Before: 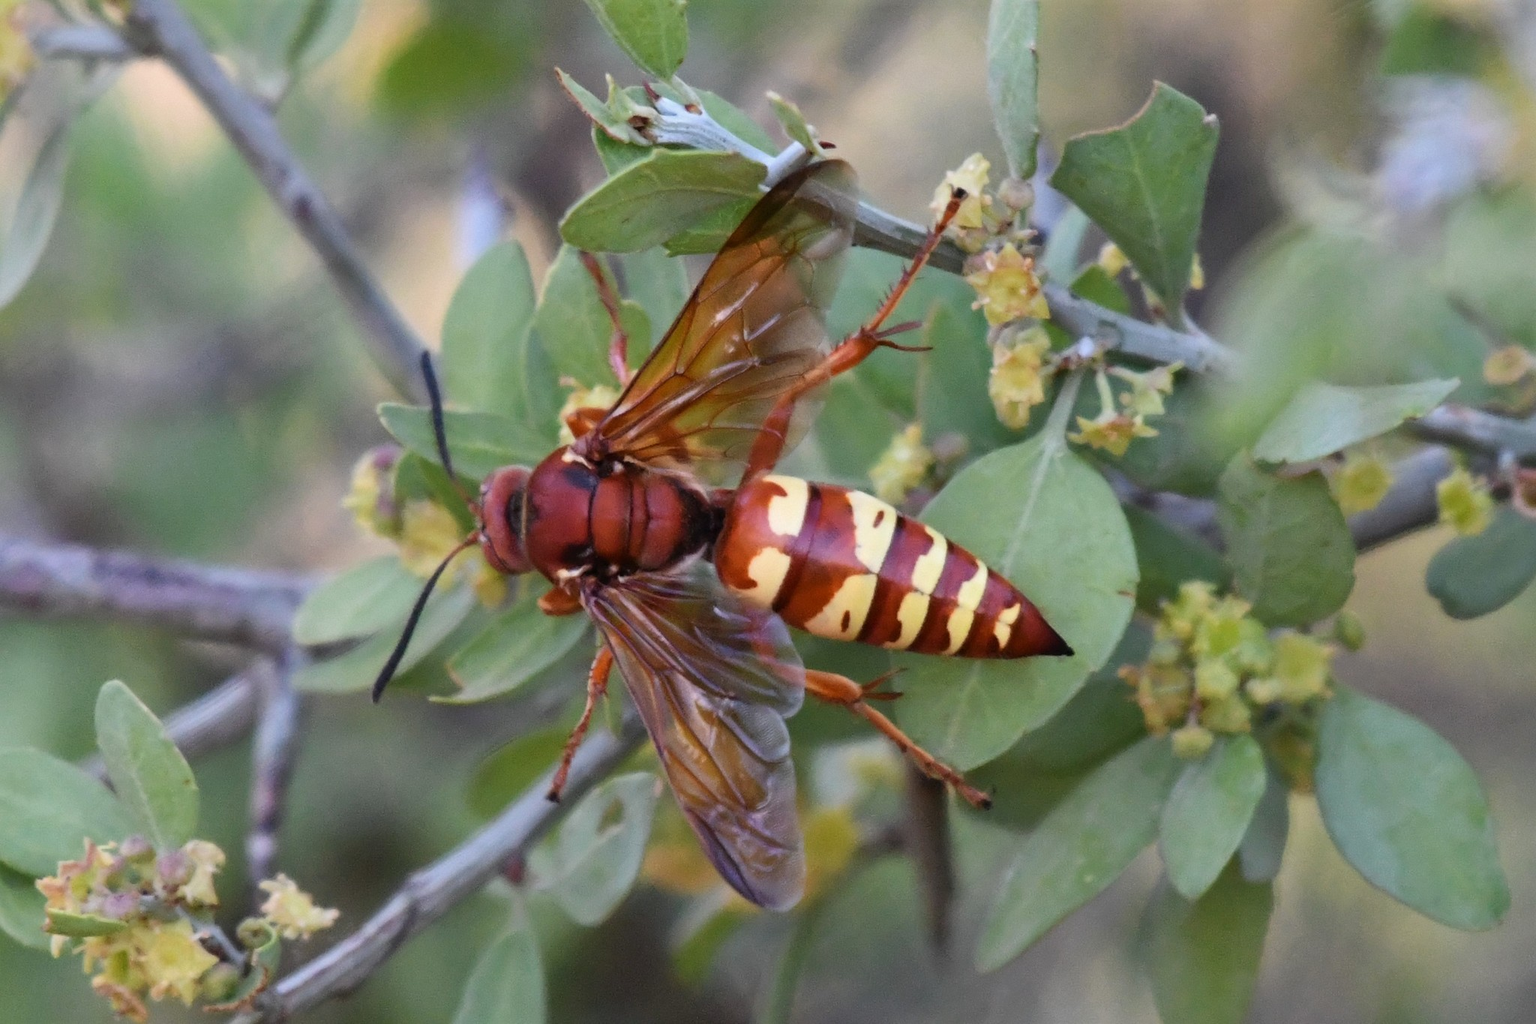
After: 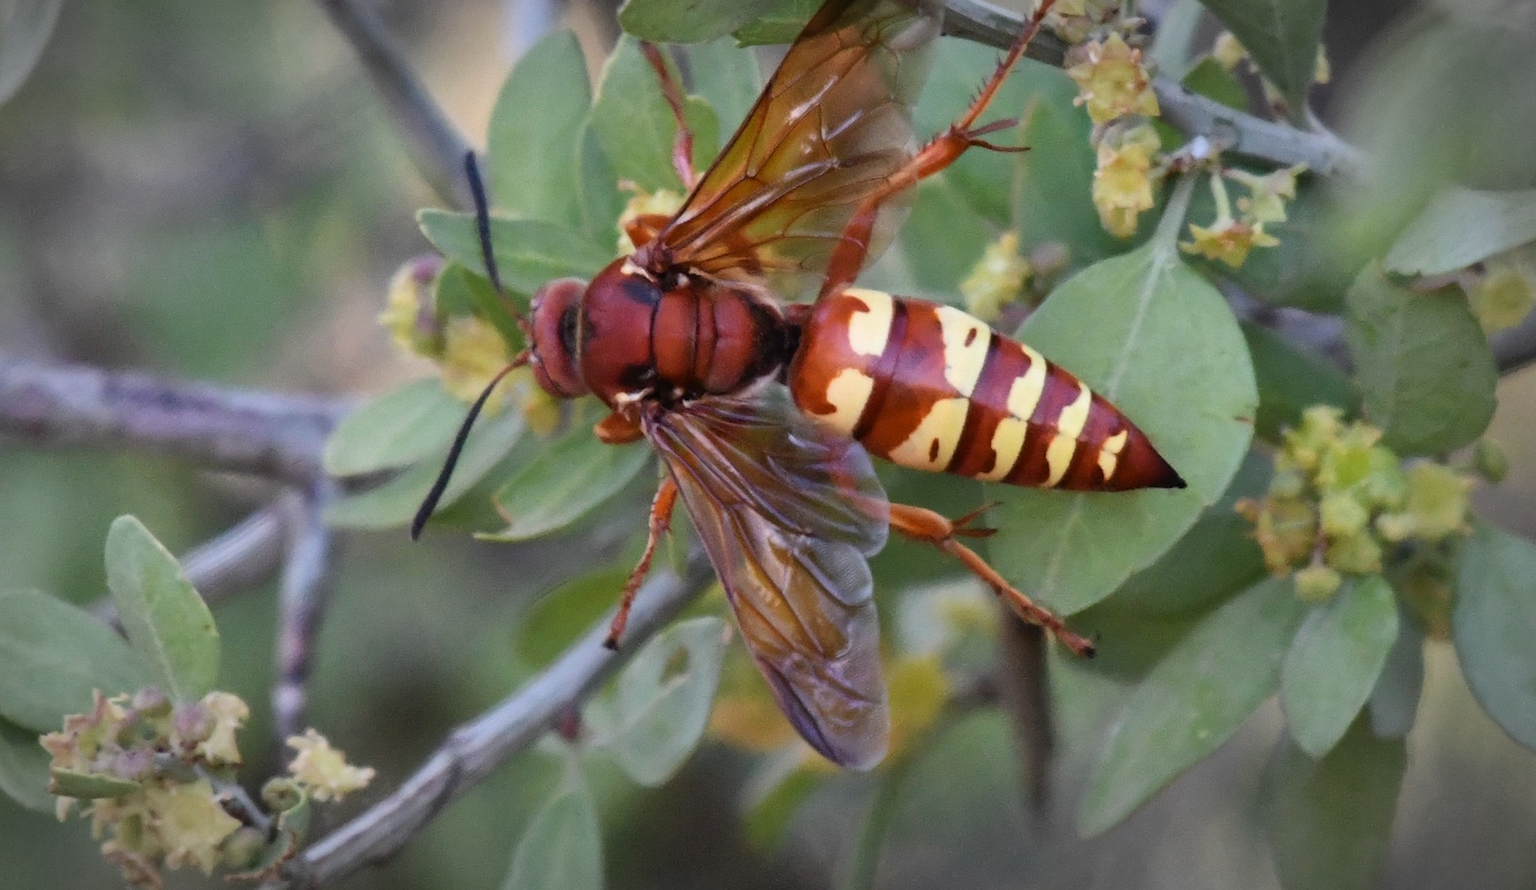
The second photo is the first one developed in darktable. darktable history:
shadows and highlights: shadows 20.91, highlights -82.73, soften with gaussian
crop: top 20.916%, right 9.437%, bottom 0.316%
vignetting: automatic ratio true
